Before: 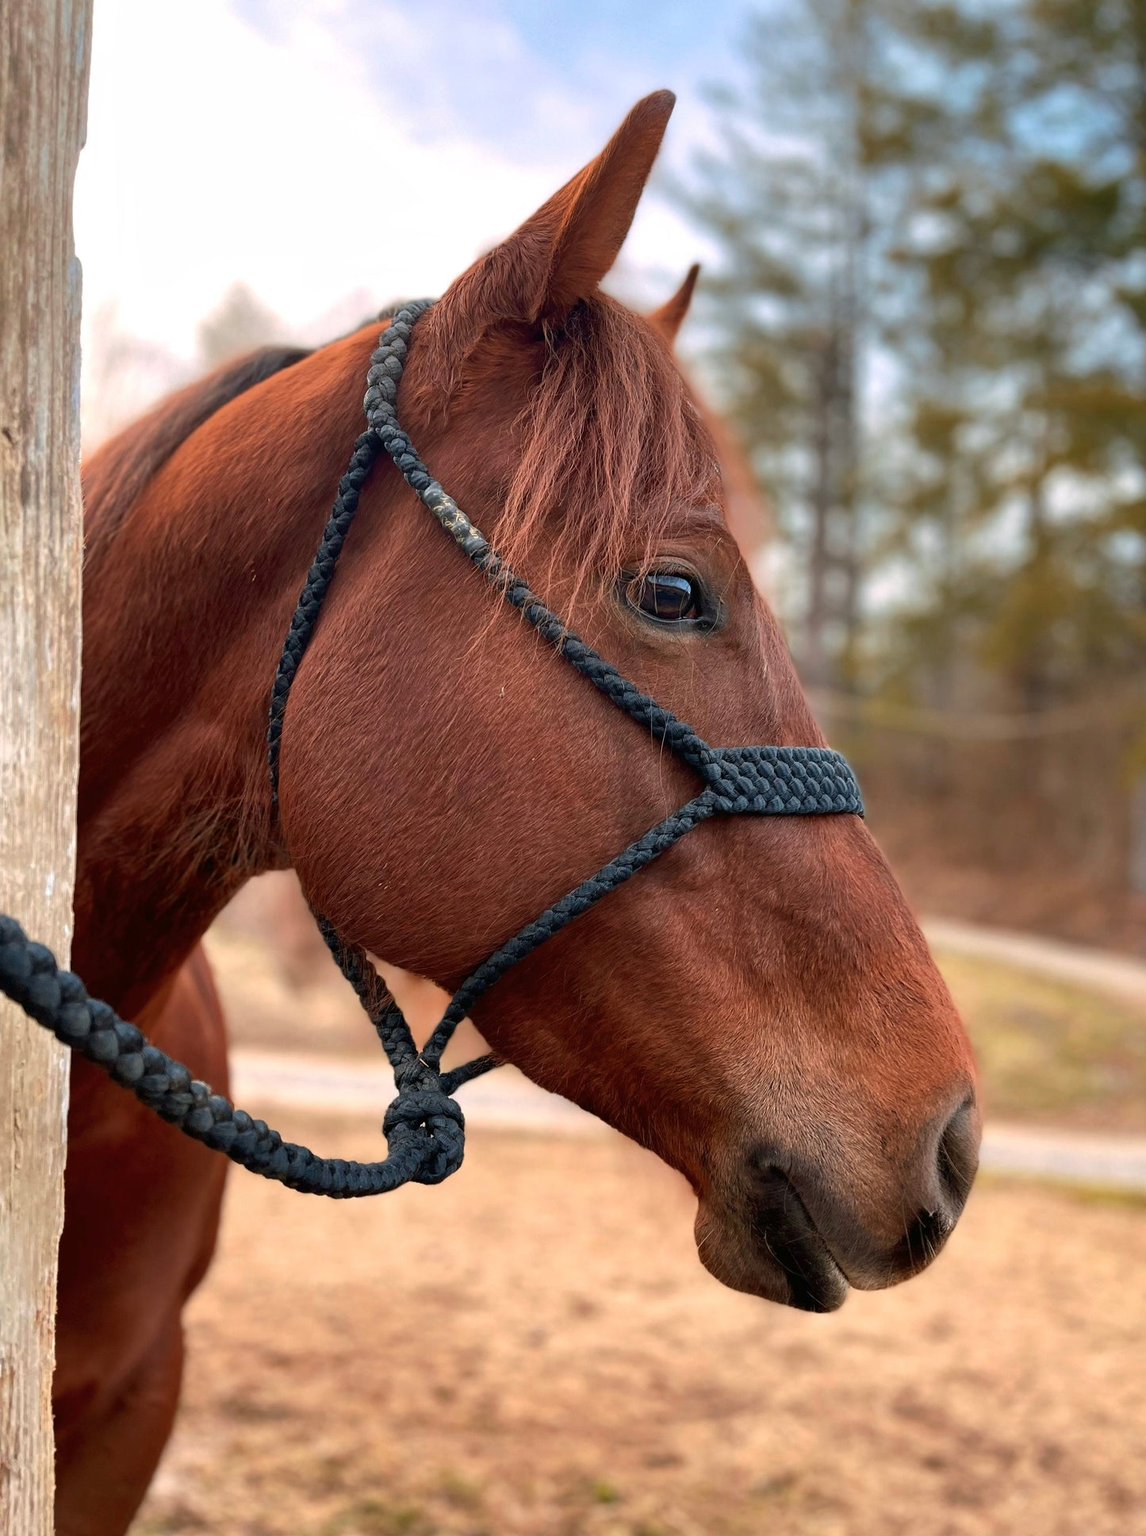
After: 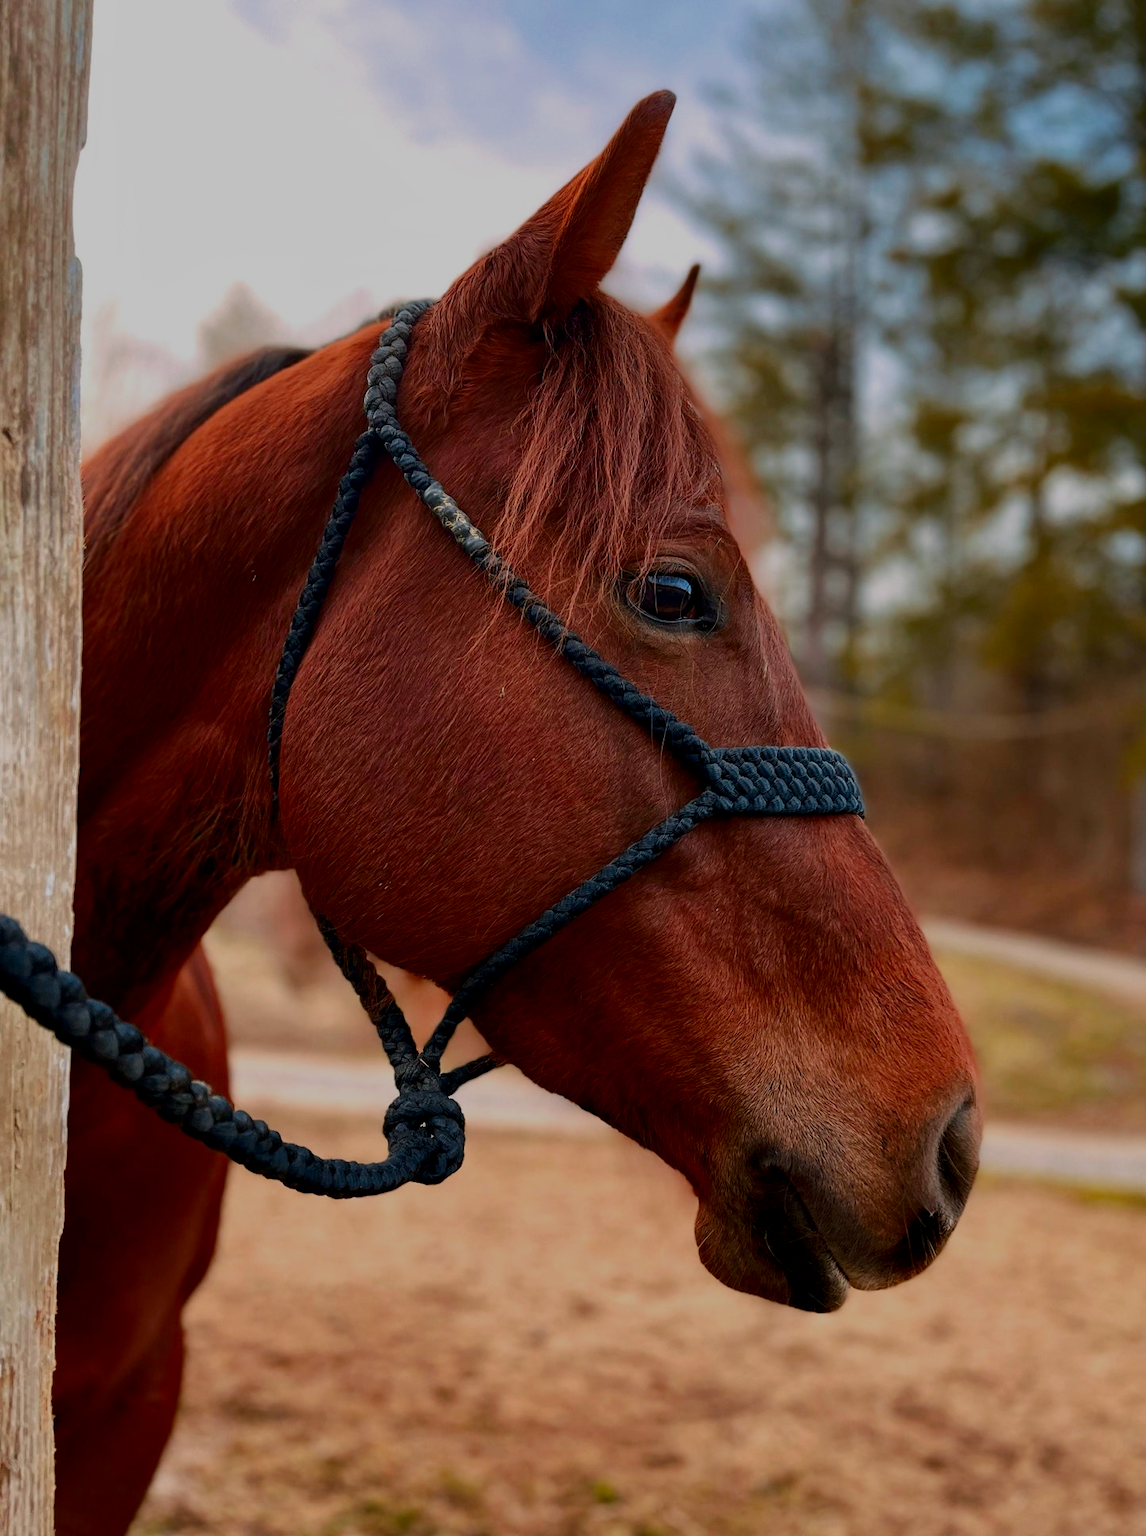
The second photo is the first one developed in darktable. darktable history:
filmic rgb: black relative exposure -7.65 EV, white relative exposure 4.56 EV, hardness 3.61
contrast brightness saturation: brightness -0.25, saturation 0.2
